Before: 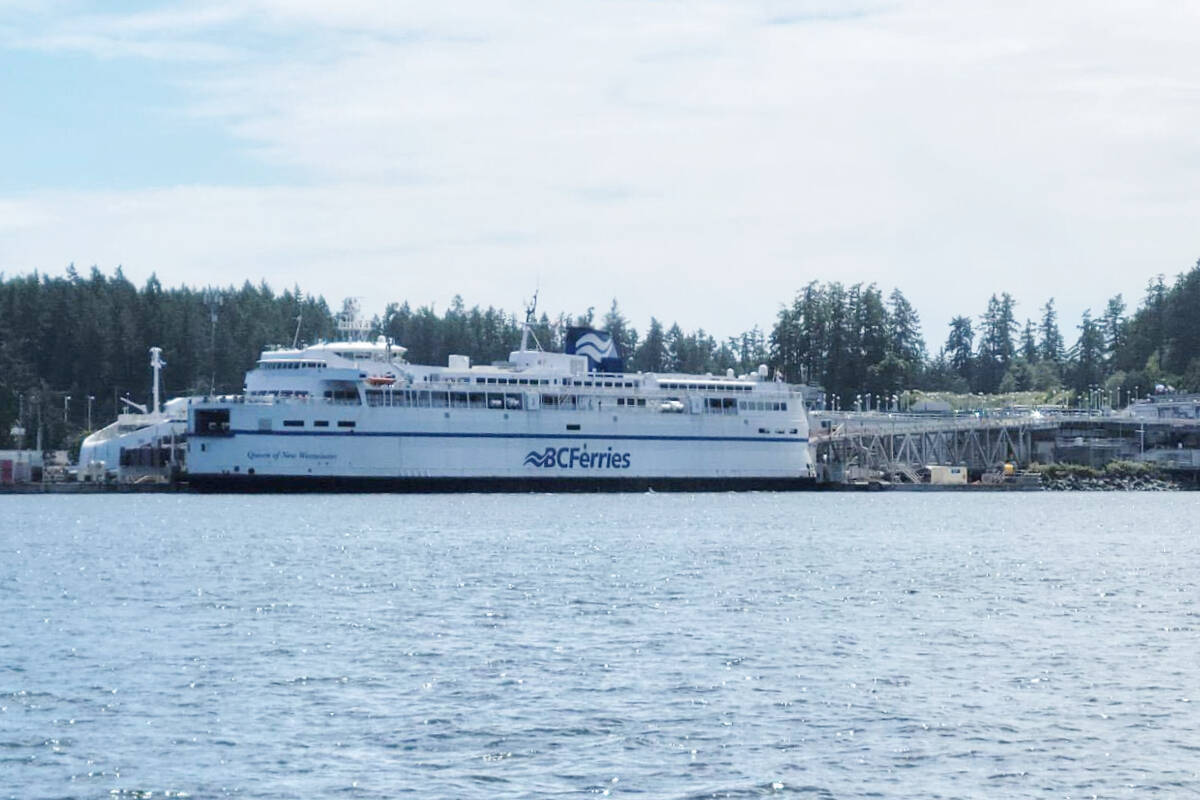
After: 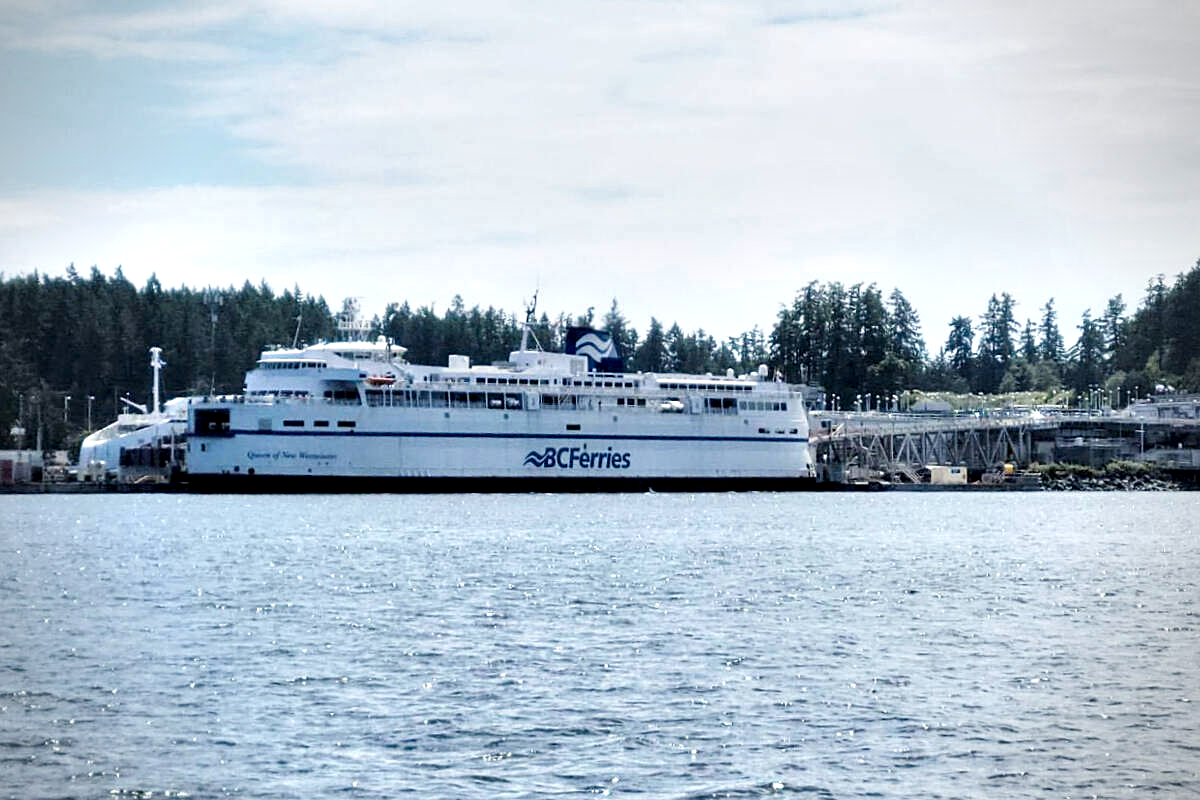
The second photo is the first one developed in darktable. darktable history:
sharpen: amount 0.216
contrast equalizer: octaves 7, y [[0.6 ×6], [0.55 ×6], [0 ×6], [0 ×6], [0 ×6]]
vignetting: fall-off start 79.88%
